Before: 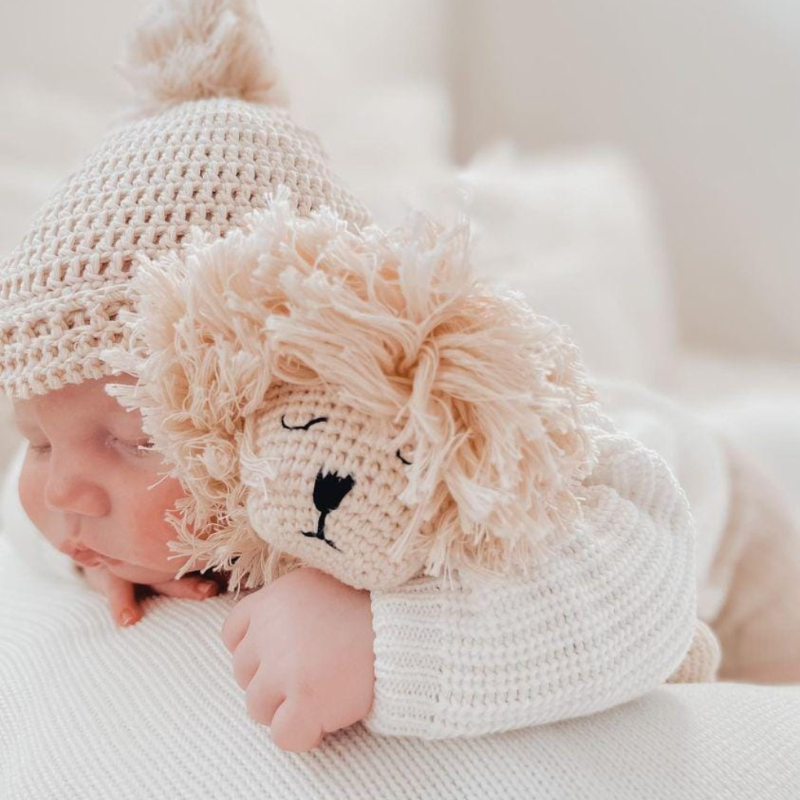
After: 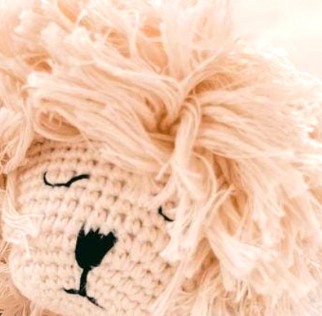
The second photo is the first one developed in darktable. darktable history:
crop: left 29.854%, top 30.404%, right 29.866%, bottom 30.031%
color correction: highlights a* 4.38, highlights b* 4.99, shadows a* -7.39, shadows b* 4.95
exposure: black level correction 0.001, exposure 0.499 EV
tone equalizer: mask exposure compensation -0.509 EV
